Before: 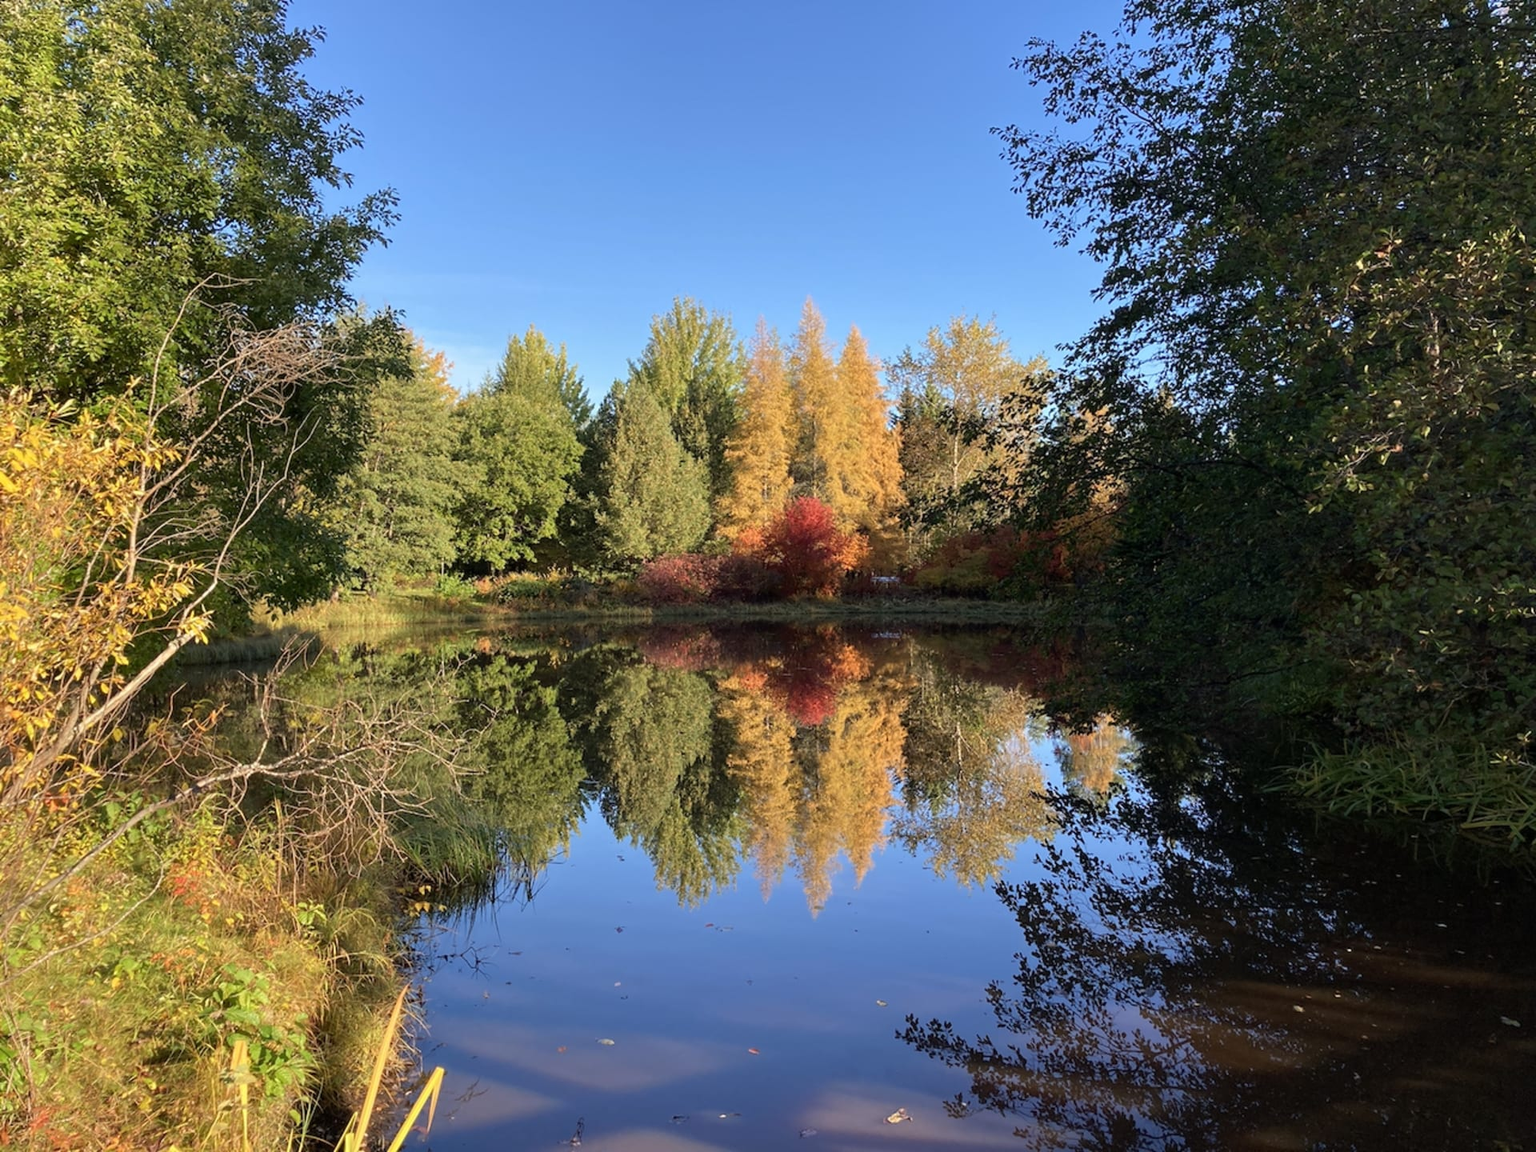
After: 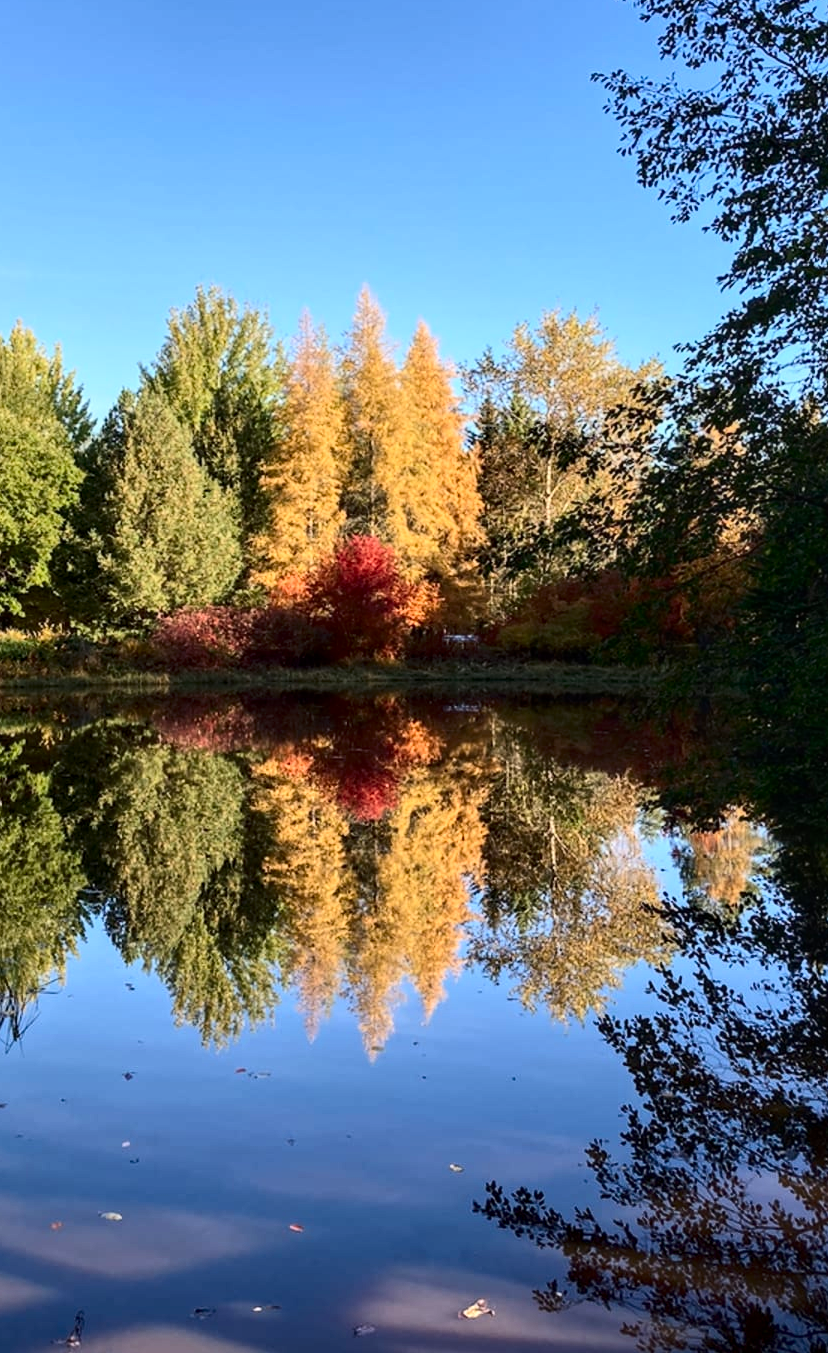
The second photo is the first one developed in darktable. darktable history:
contrast brightness saturation: contrast 0.275
local contrast: on, module defaults
crop: left 33.685%, top 6.029%, right 23.16%
